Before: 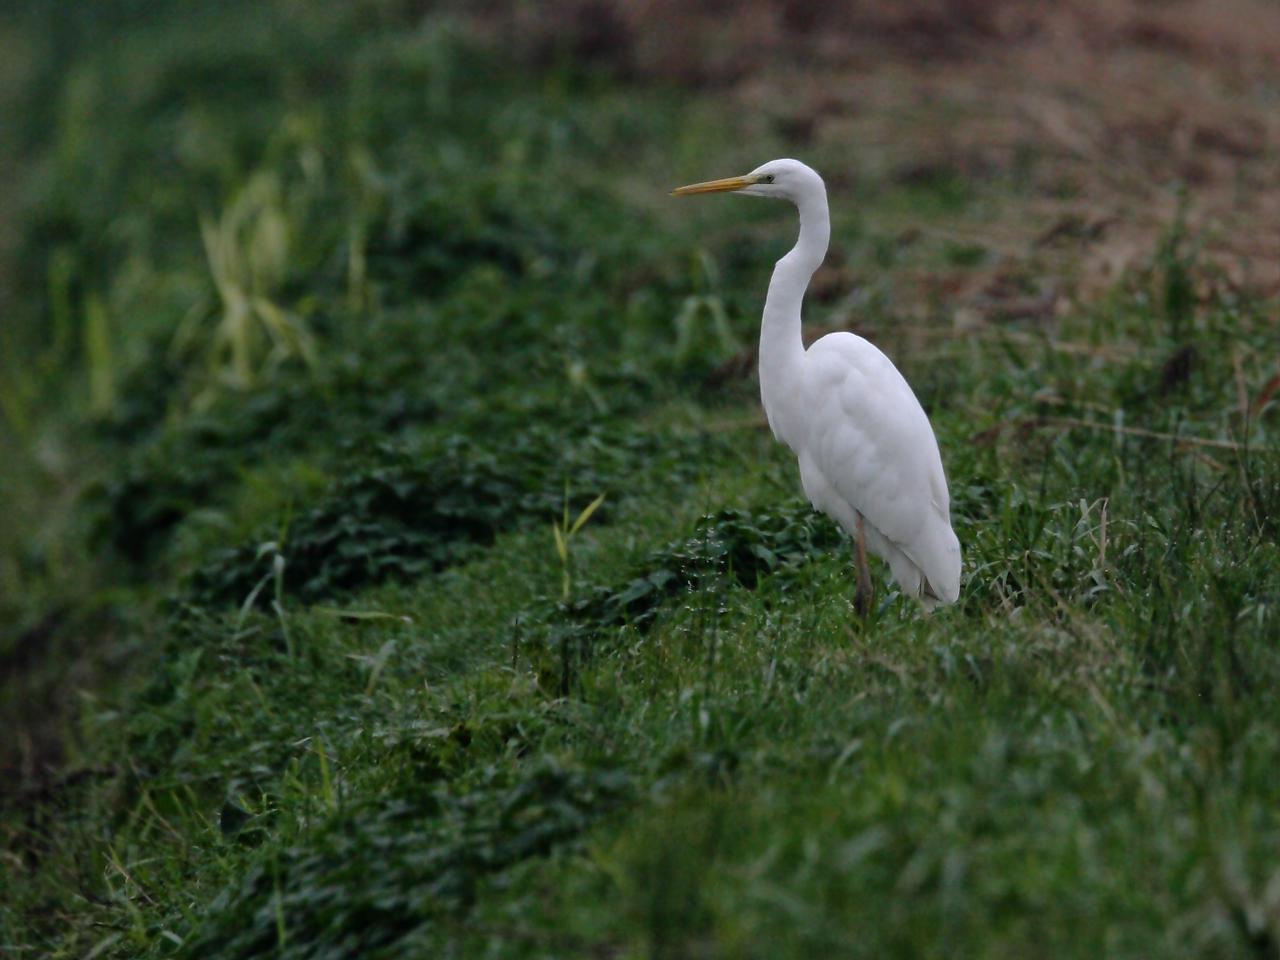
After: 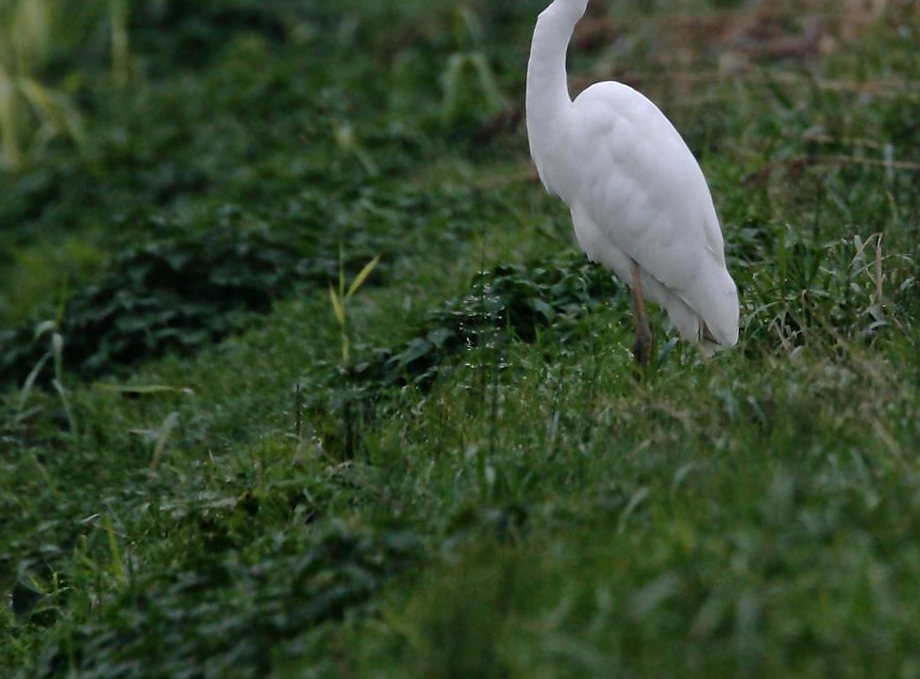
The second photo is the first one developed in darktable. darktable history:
sharpen: radius 1.458, amount 0.398, threshold 1.271
crop: left 16.871%, top 22.857%, right 9.116%
rotate and perspective: rotation -3°, crop left 0.031, crop right 0.968, crop top 0.07, crop bottom 0.93
